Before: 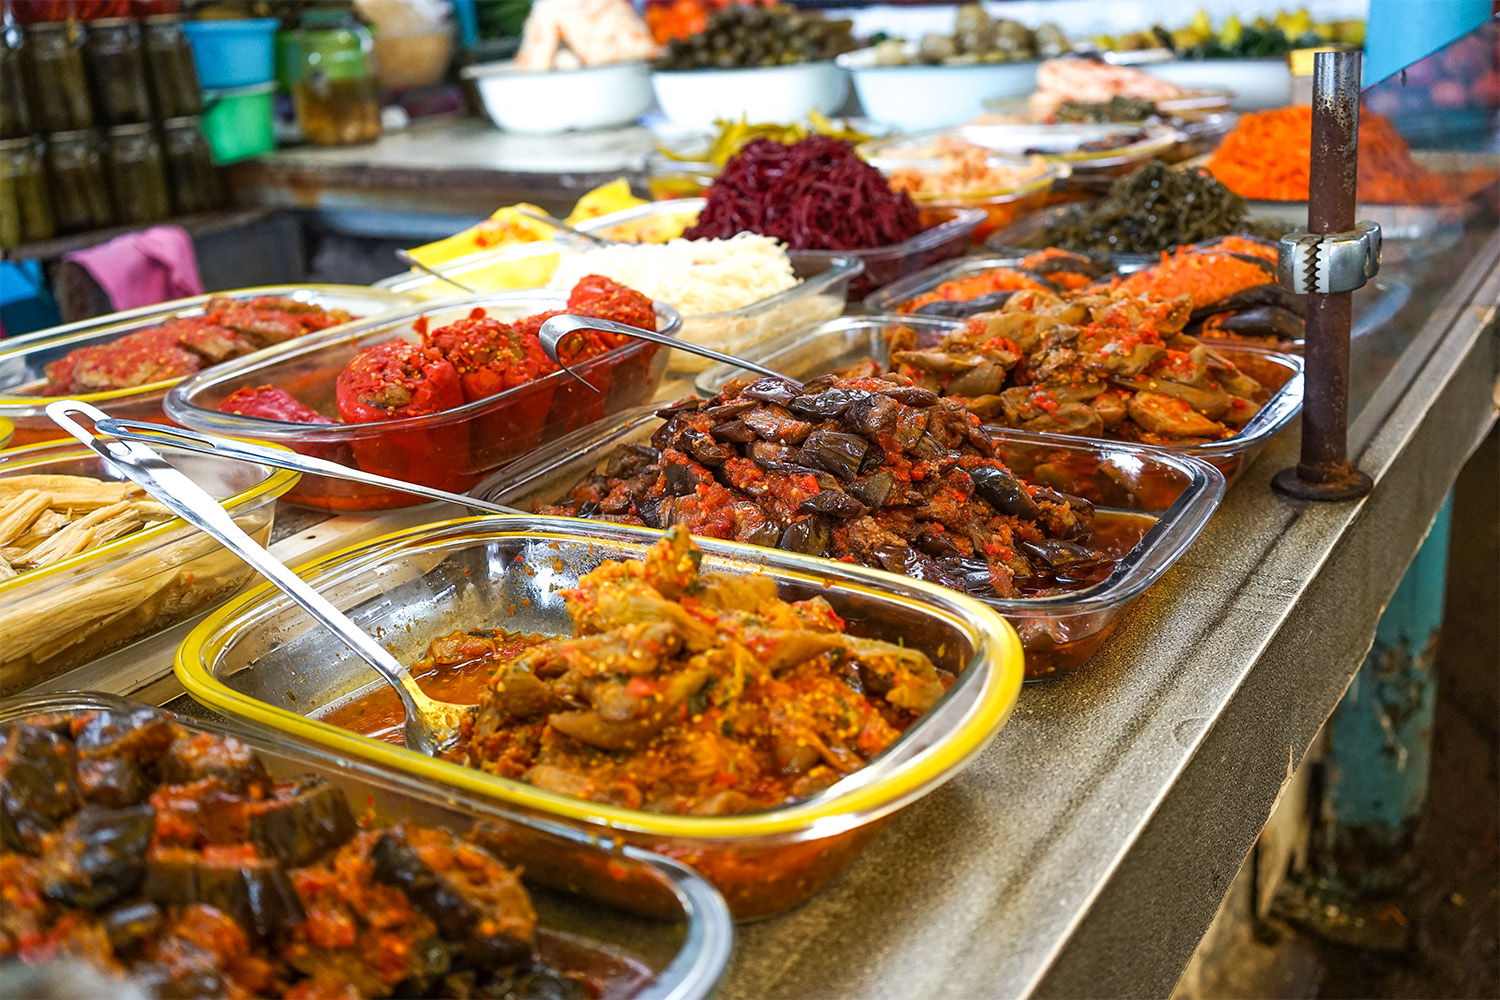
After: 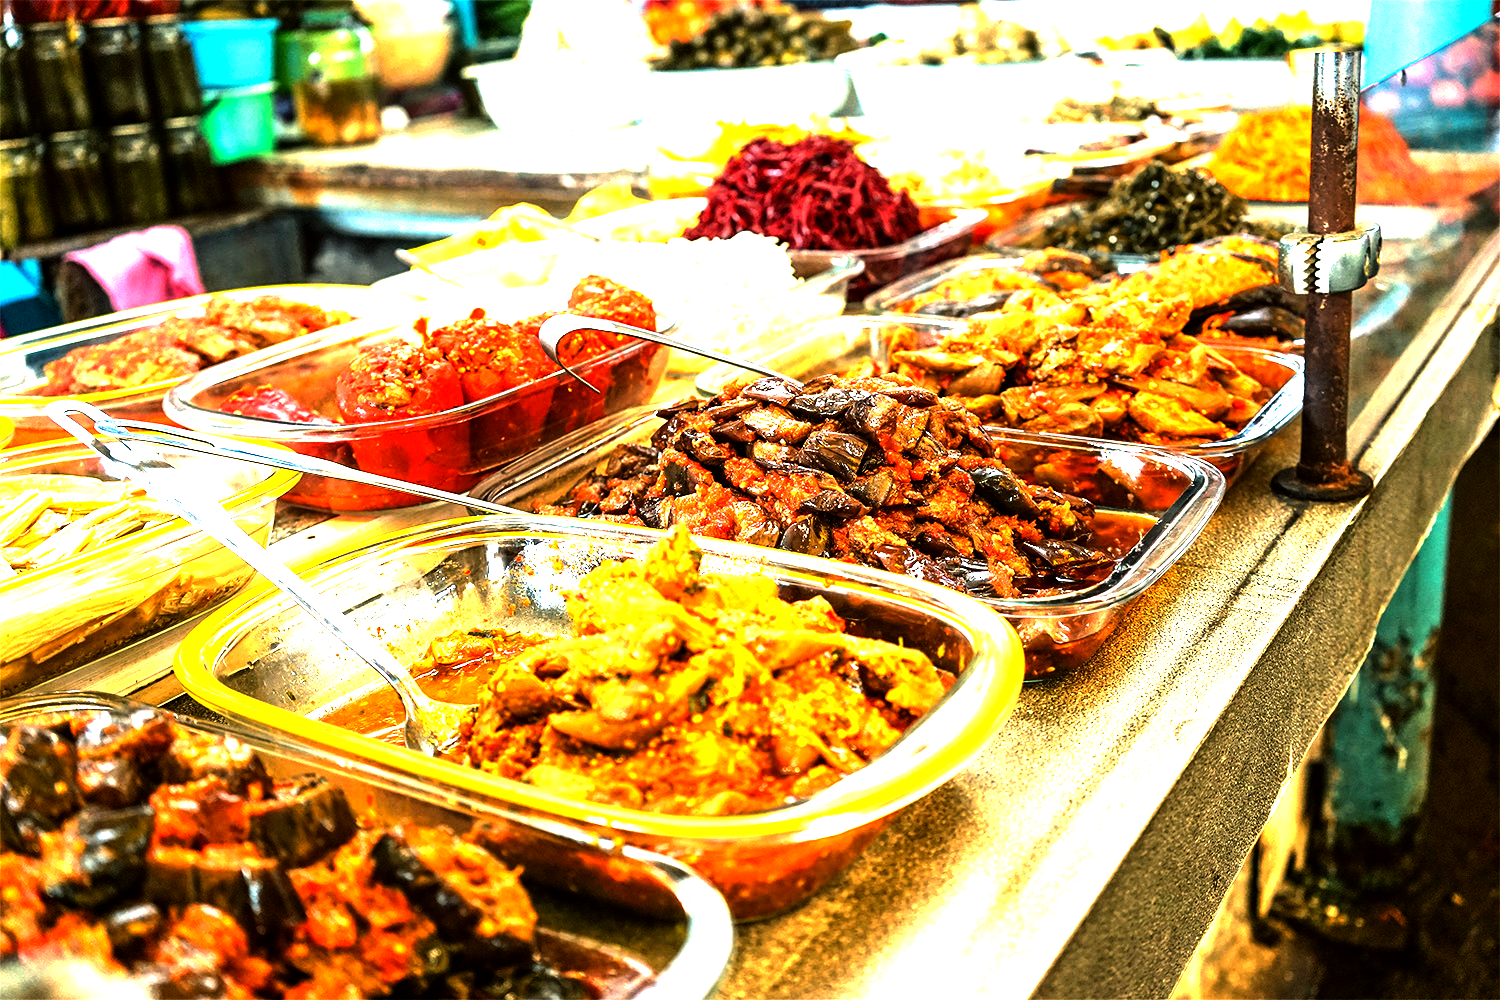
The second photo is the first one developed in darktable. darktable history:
color balance: mode lift, gamma, gain (sRGB), lift [1.014, 0.966, 0.918, 0.87], gamma [0.86, 0.734, 0.918, 0.976], gain [1.063, 1.13, 1.063, 0.86]
exposure: exposure 1.223 EV, compensate highlight preservation false
tone equalizer: -8 EV -0.75 EV, -7 EV -0.7 EV, -6 EV -0.6 EV, -5 EV -0.4 EV, -3 EV 0.4 EV, -2 EV 0.6 EV, -1 EV 0.7 EV, +0 EV 0.75 EV, edges refinement/feathering 500, mask exposure compensation -1.57 EV, preserve details no
